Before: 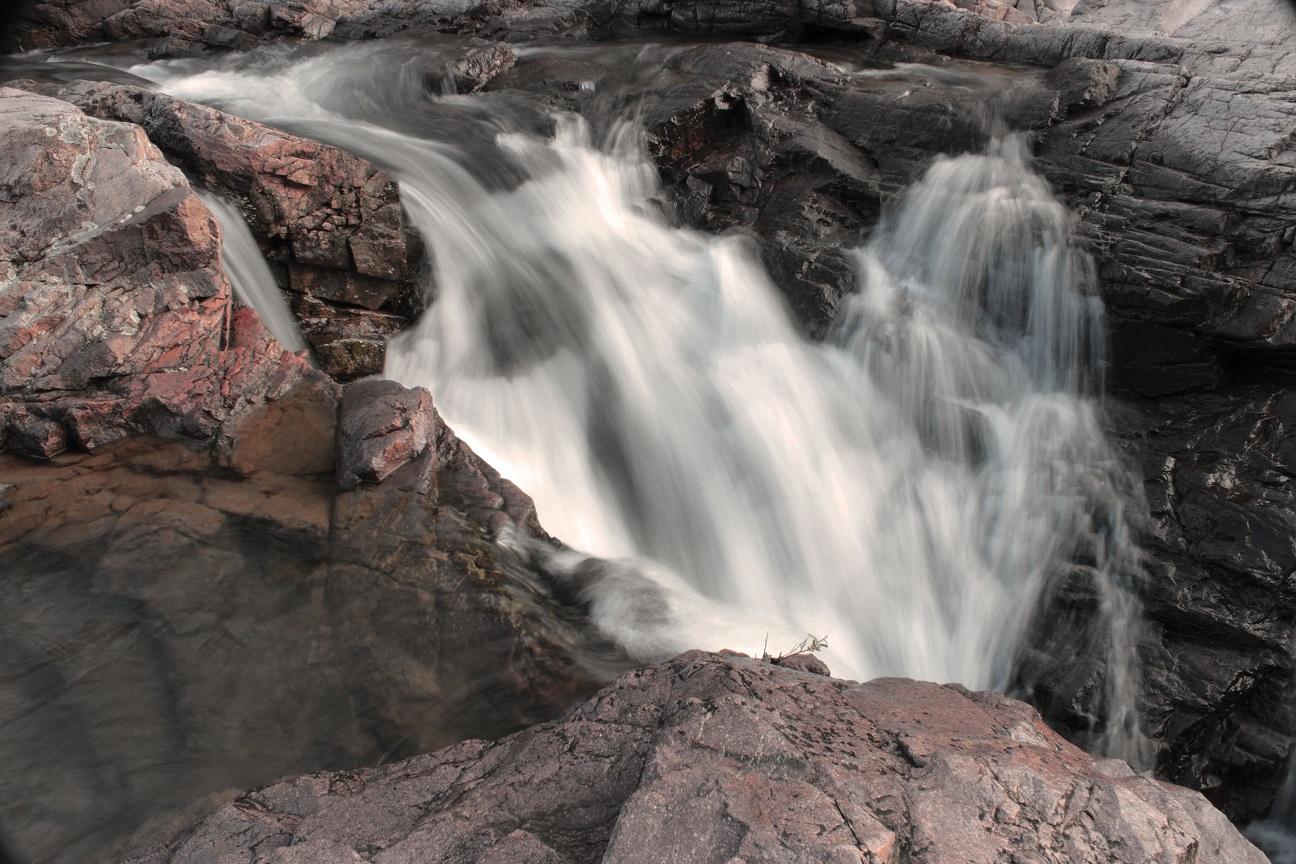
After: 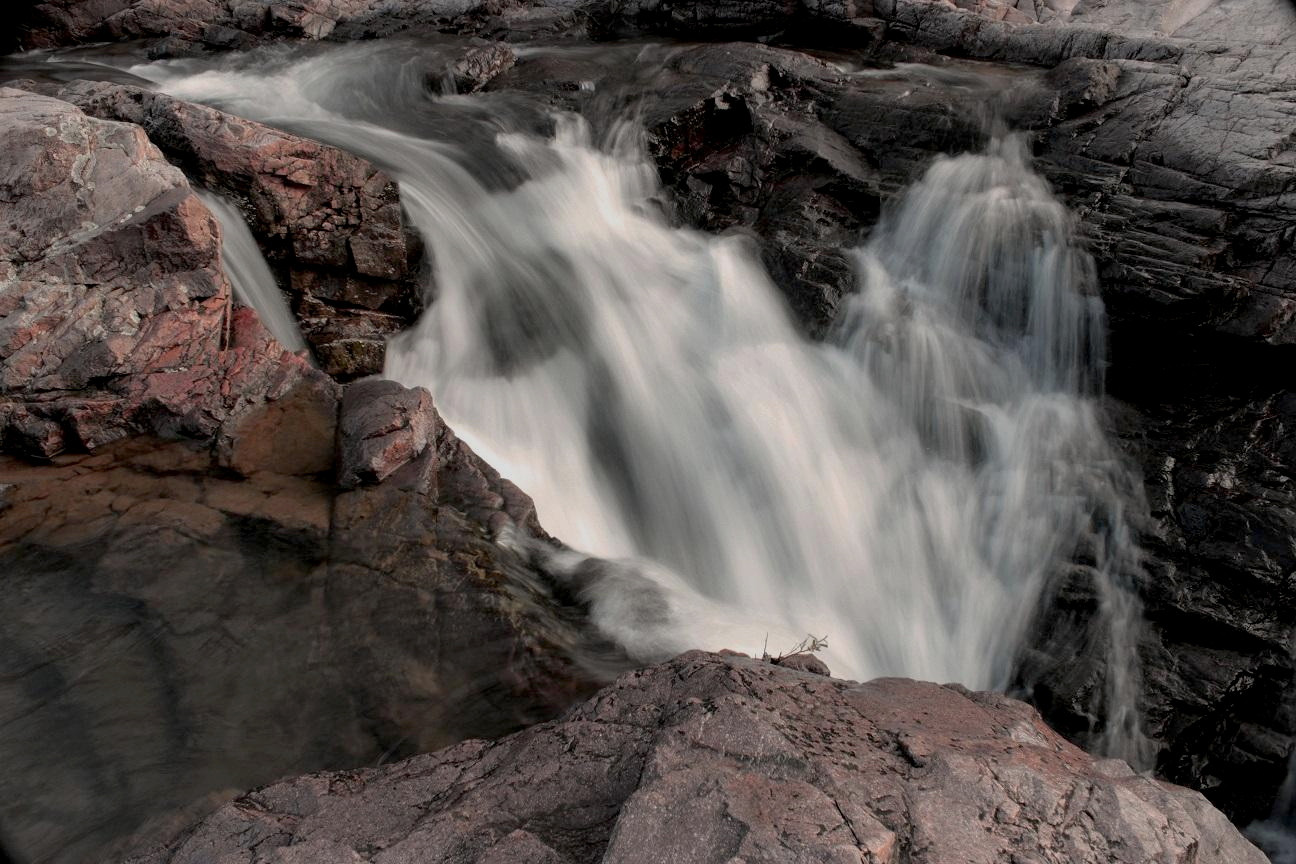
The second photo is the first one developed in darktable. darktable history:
exposure: black level correction 0.011, exposure -0.478 EV, compensate highlight preservation false
